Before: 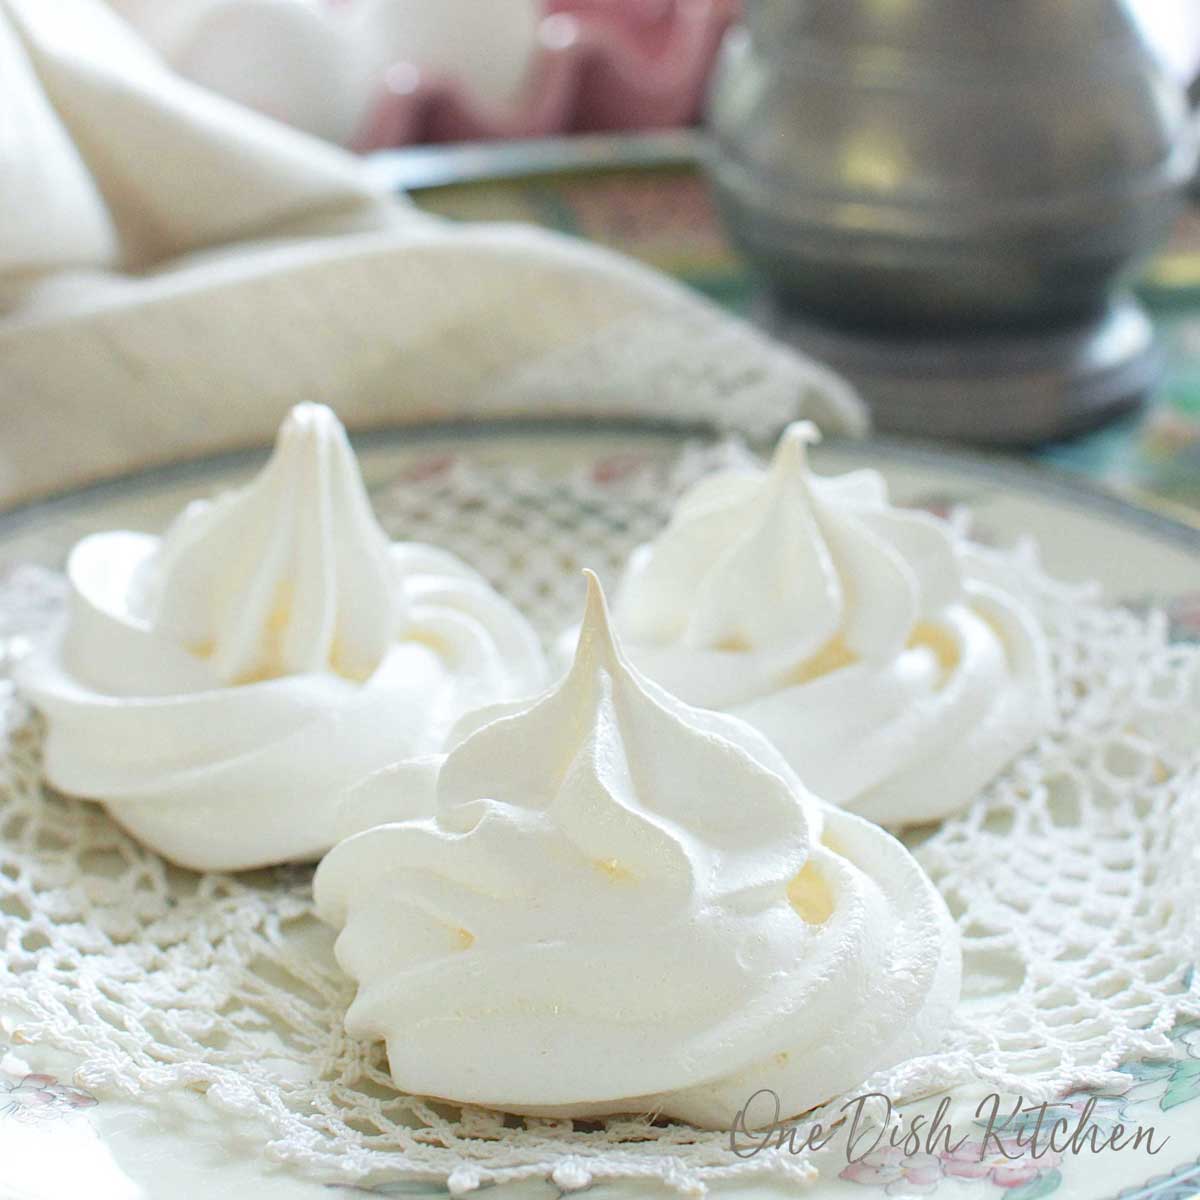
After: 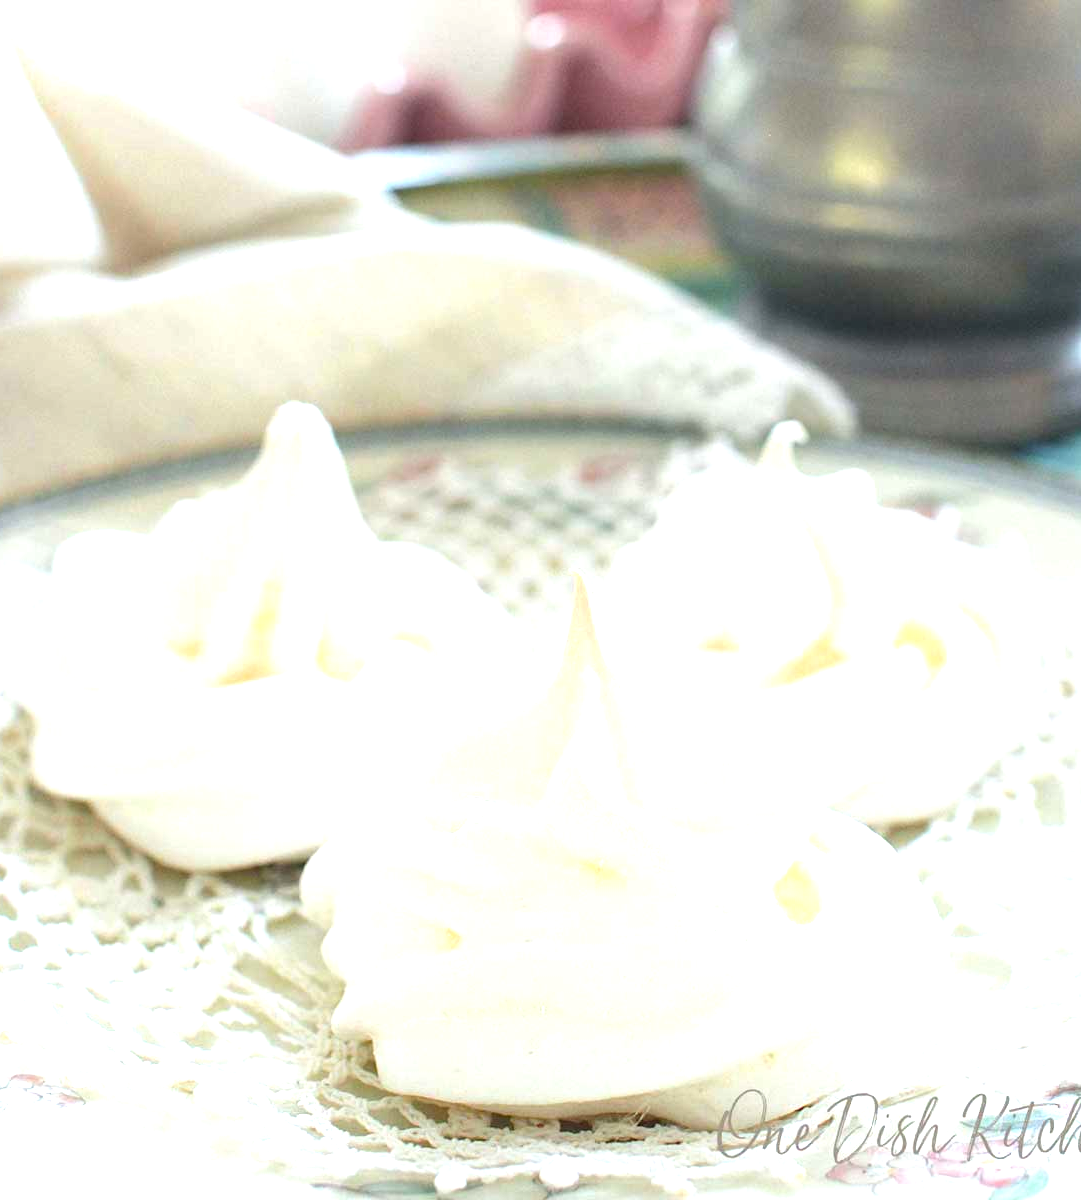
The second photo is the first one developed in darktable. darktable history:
levels: levels [0, 0.394, 0.787]
crop and rotate: left 1.088%, right 8.807%
